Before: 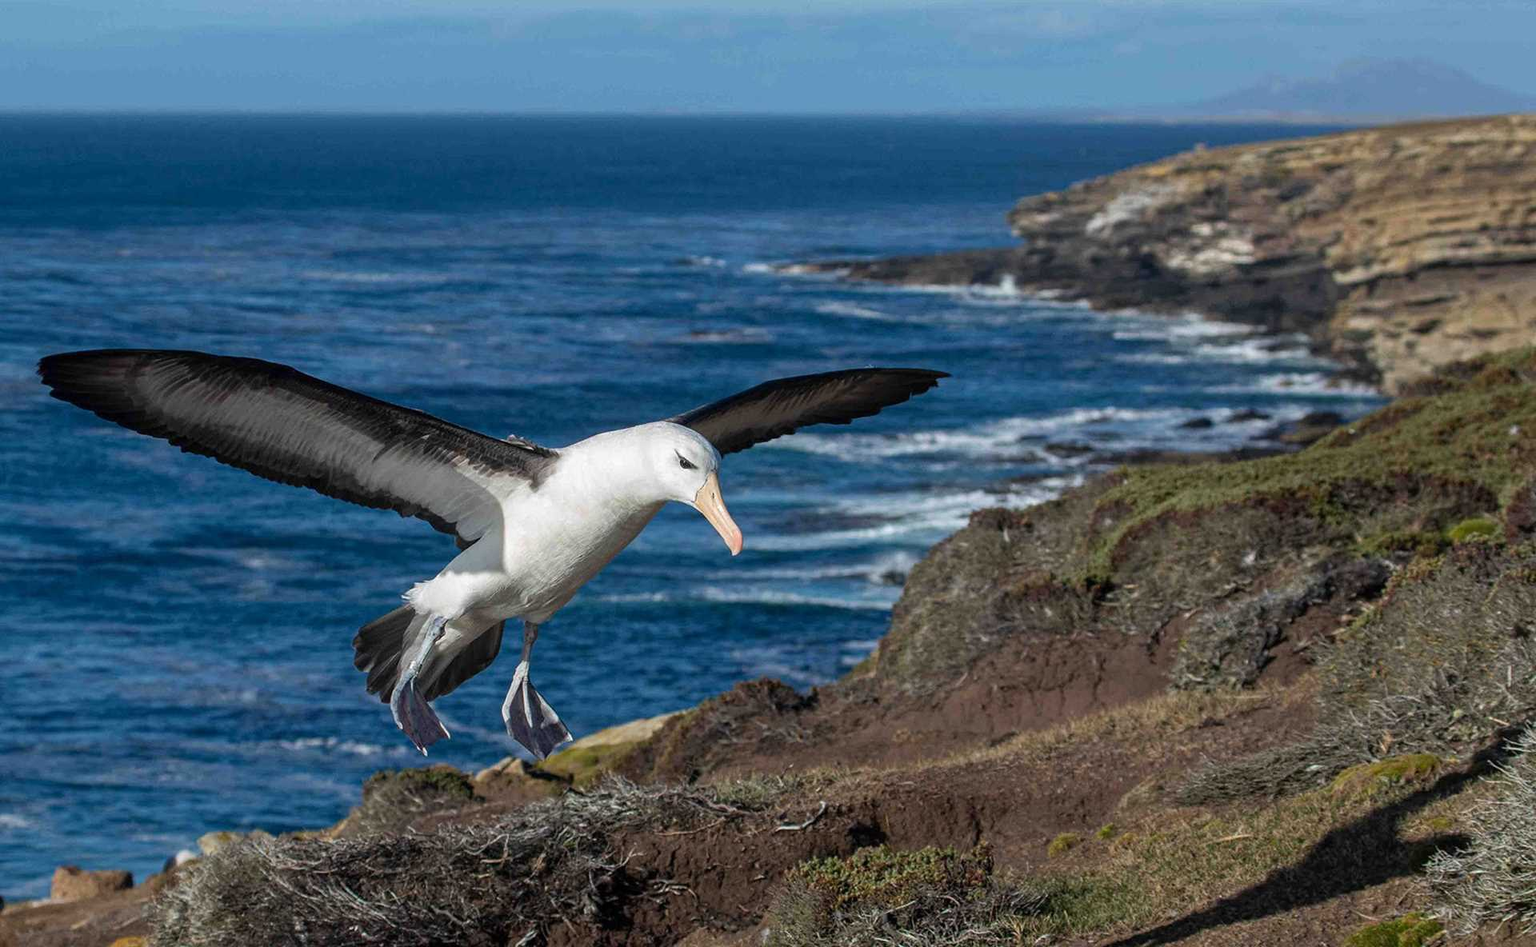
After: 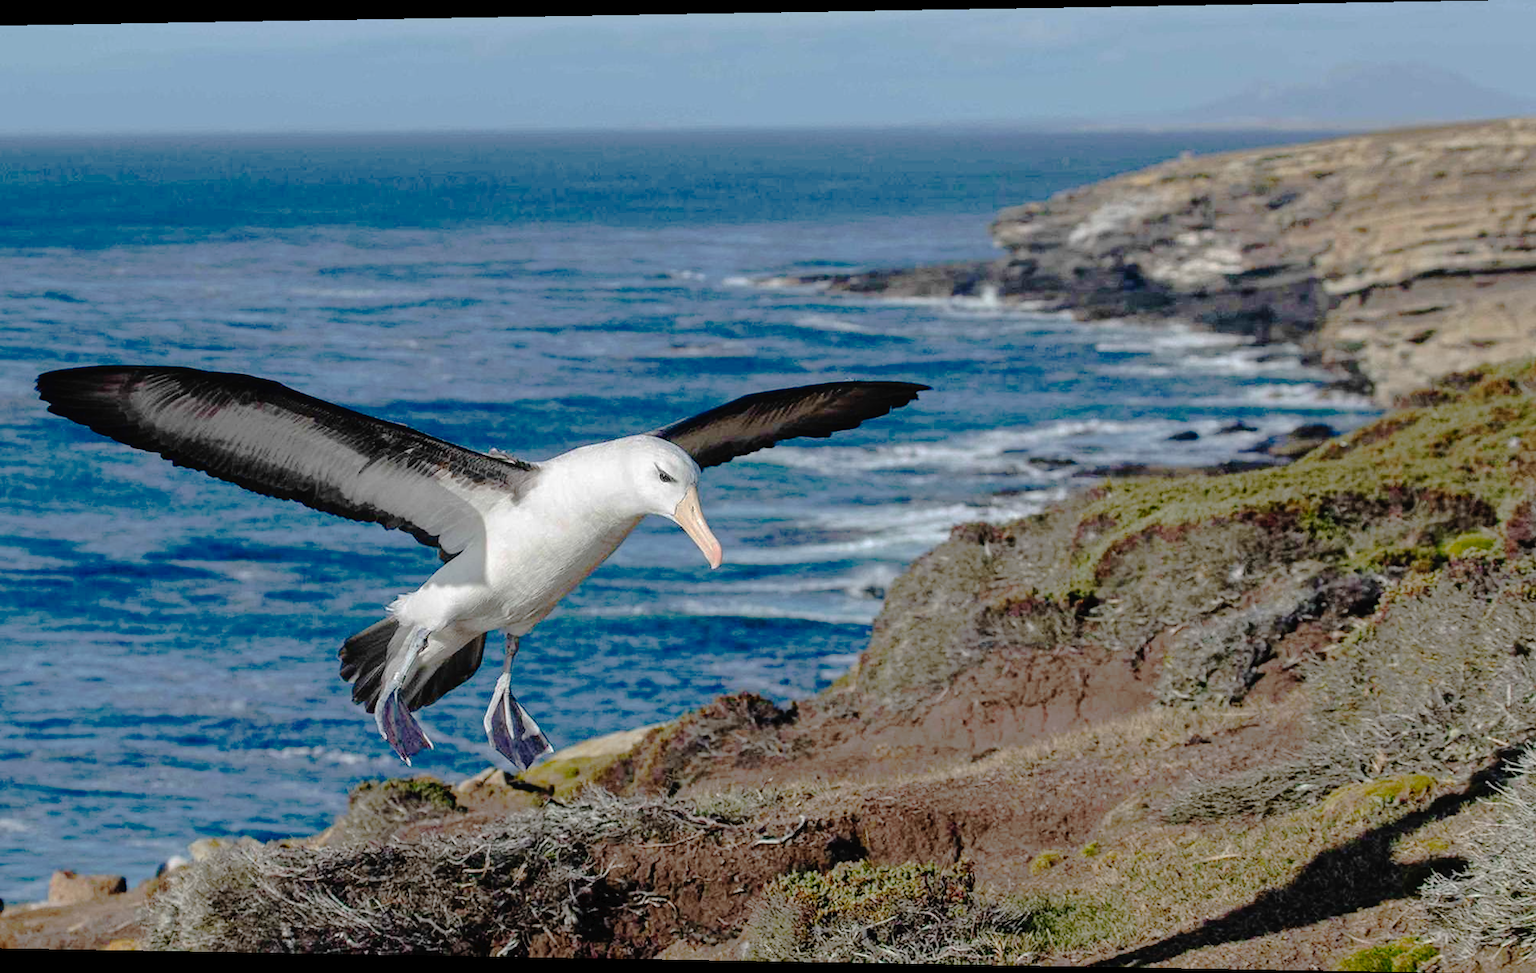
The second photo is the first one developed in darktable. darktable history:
rotate and perspective: lens shift (horizontal) -0.055, automatic cropping off
tone curve: curves: ch0 [(0, 0) (0.003, 0.019) (0.011, 0.019) (0.025, 0.023) (0.044, 0.032) (0.069, 0.046) (0.1, 0.073) (0.136, 0.129) (0.177, 0.207) (0.224, 0.295) (0.277, 0.394) (0.335, 0.48) (0.399, 0.524) (0.468, 0.575) (0.543, 0.628) (0.623, 0.684) (0.709, 0.739) (0.801, 0.808) (0.898, 0.9) (1, 1)], preserve colors none
